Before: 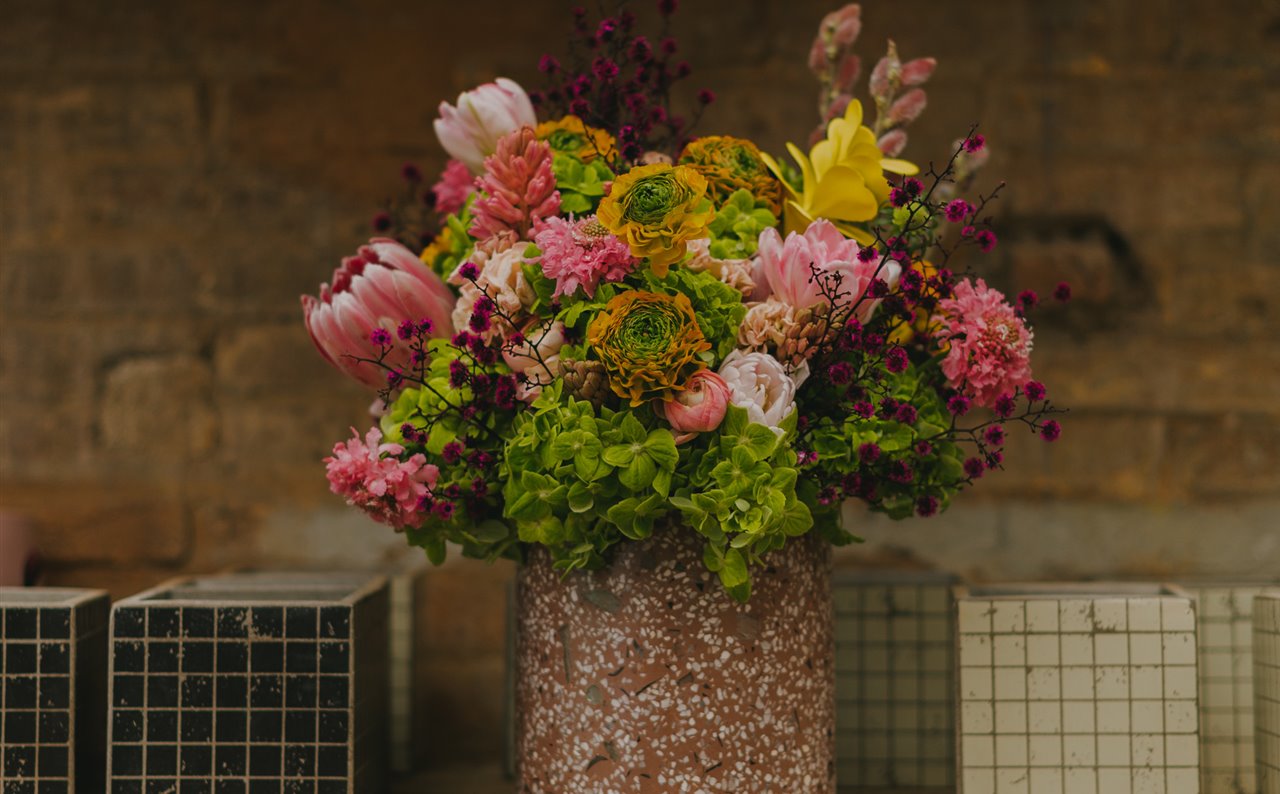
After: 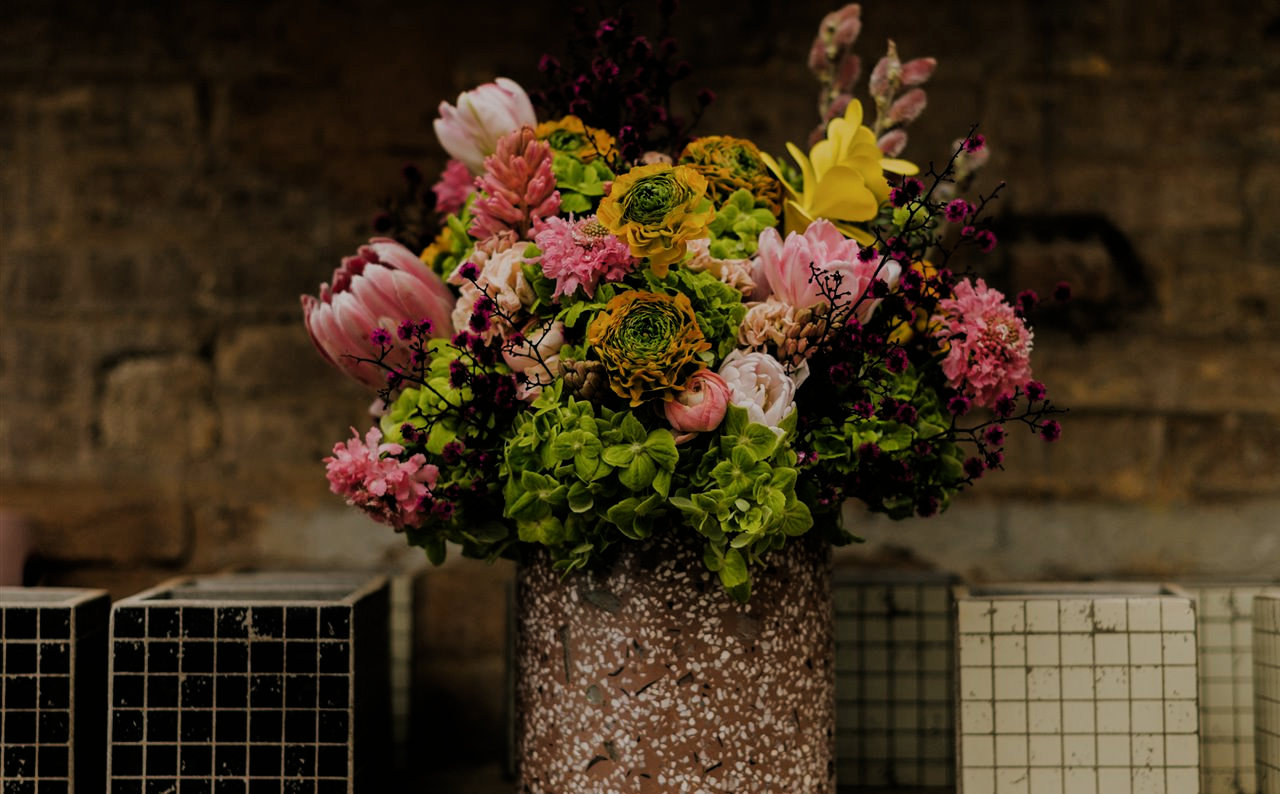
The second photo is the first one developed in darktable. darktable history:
tone equalizer: on, module defaults
filmic rgb: black relative exposure -5 EV, hardness 2.88, contrast 1.3, highlights saturation mix -30%
